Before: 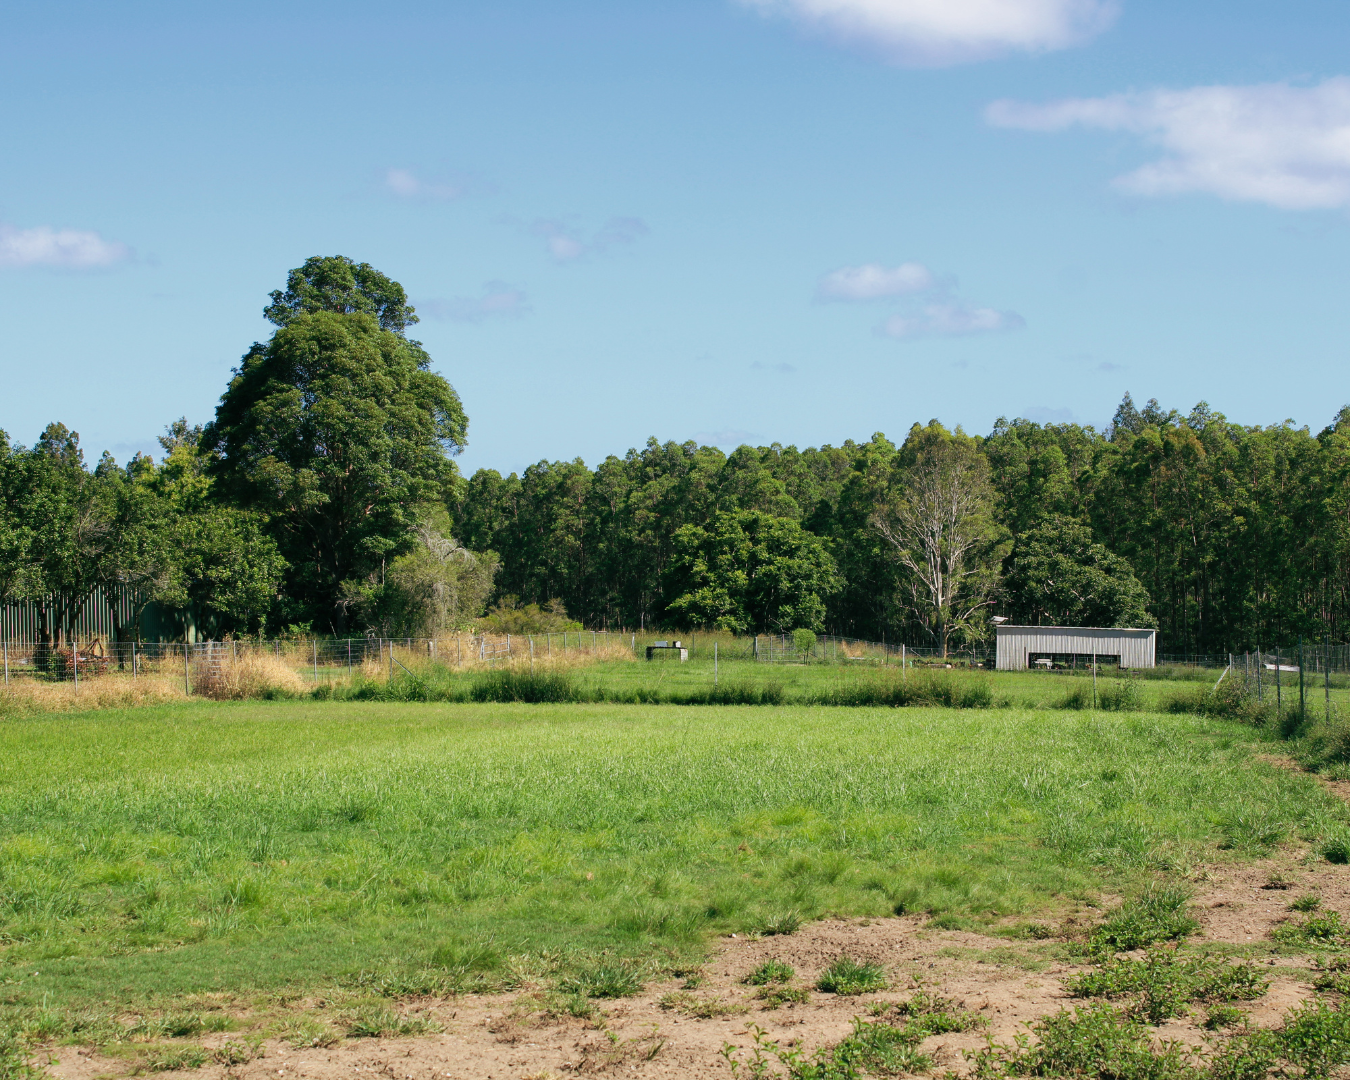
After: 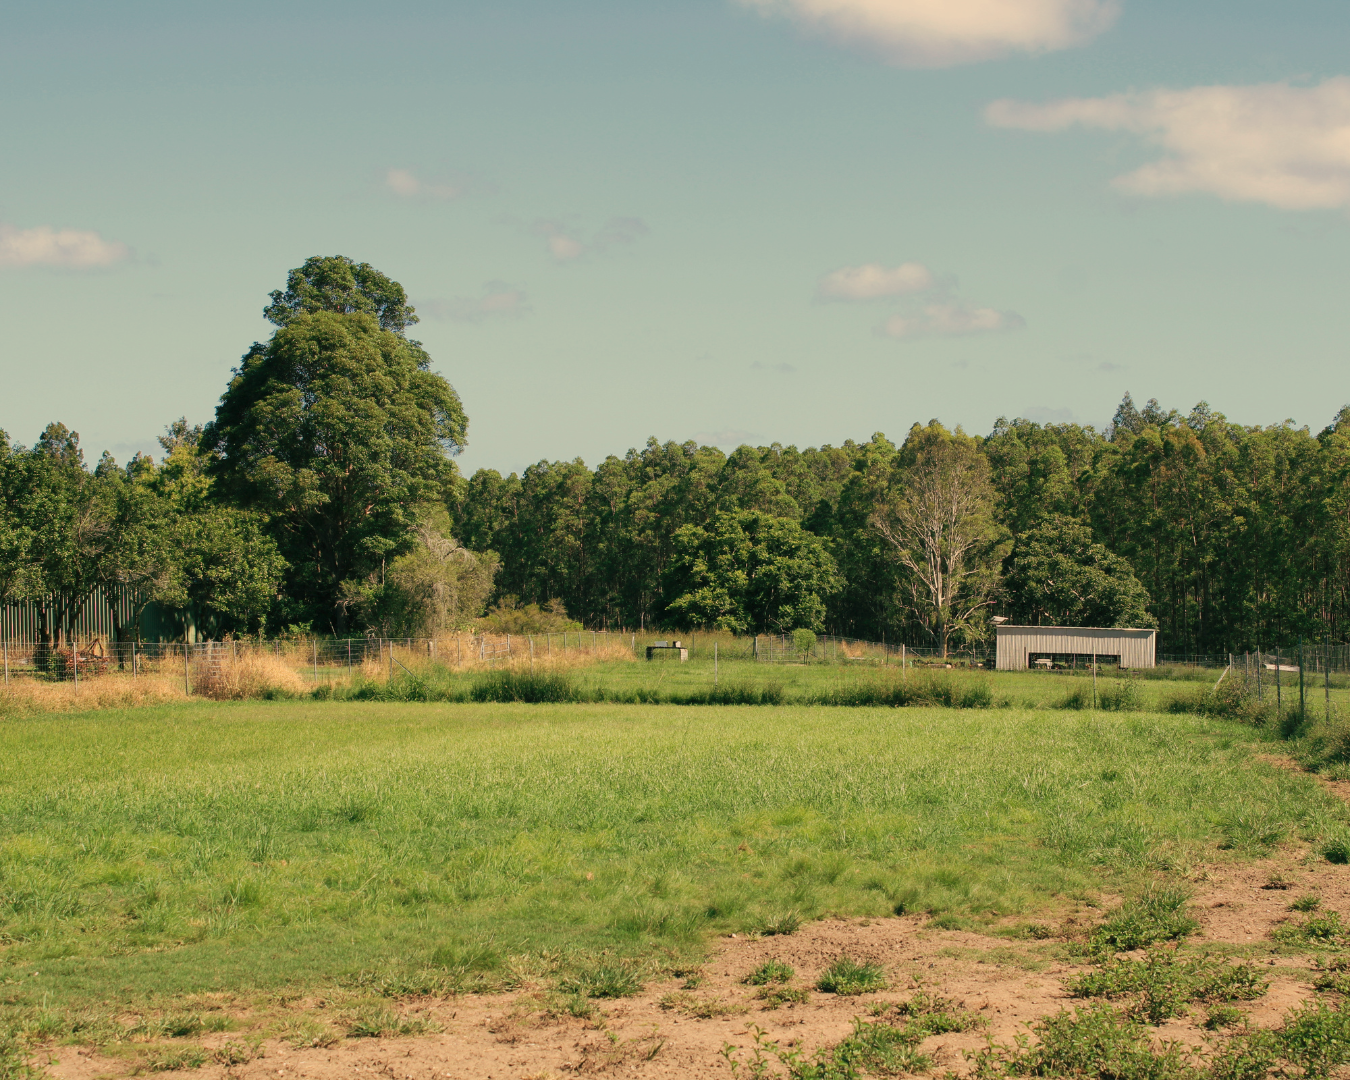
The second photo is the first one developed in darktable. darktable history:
white balance: red 1.138, green 0.996, blue 0.812
color balance: contrast -15%
